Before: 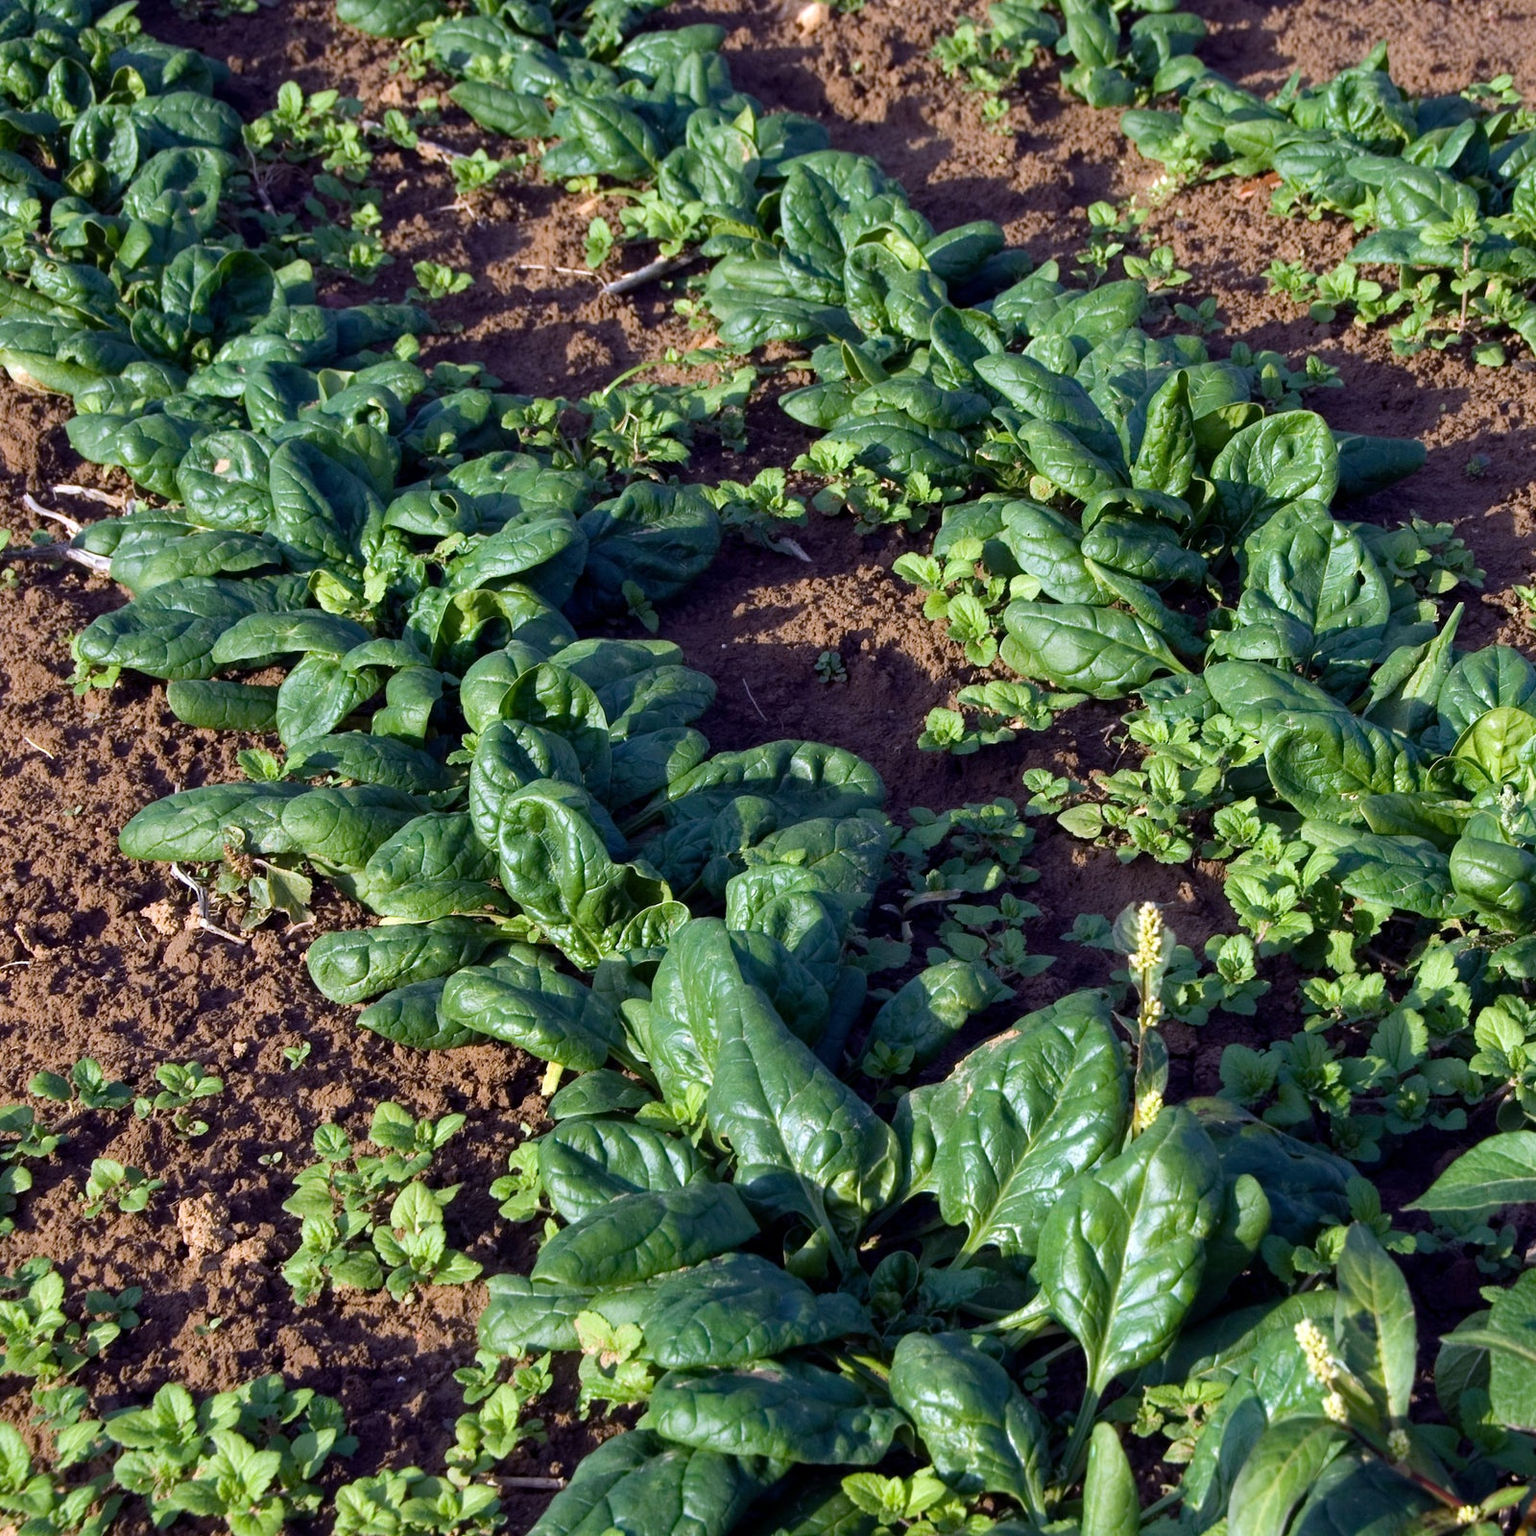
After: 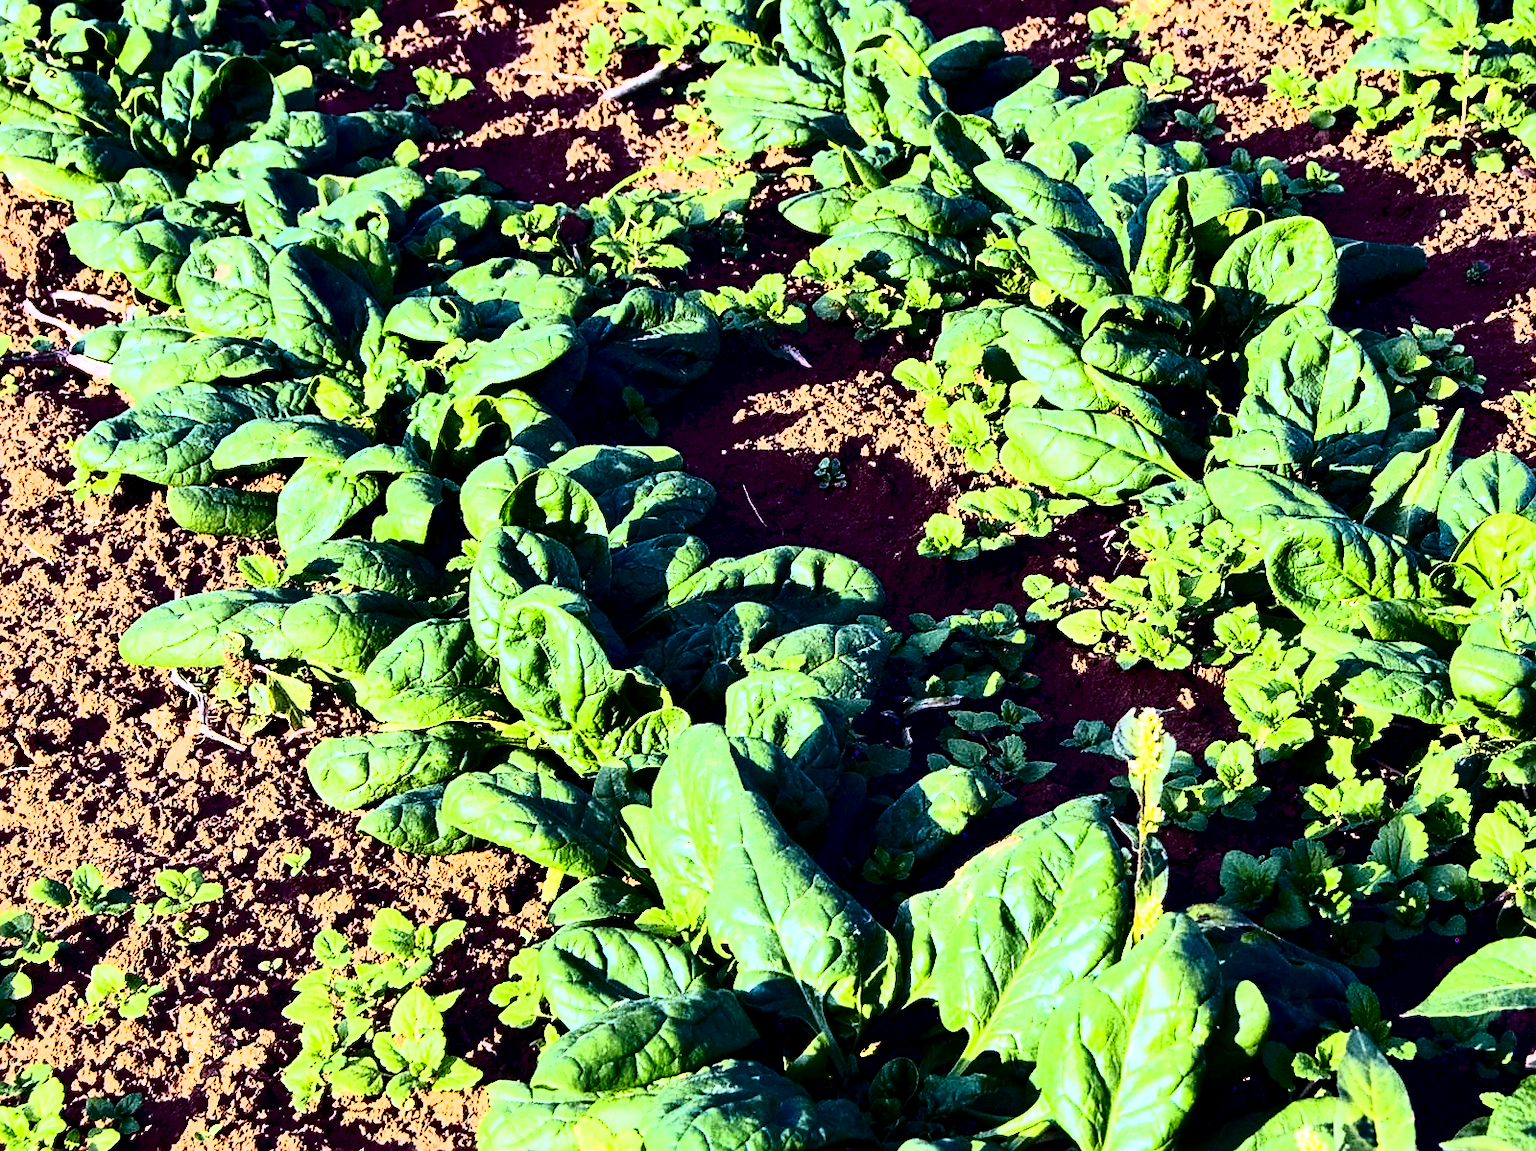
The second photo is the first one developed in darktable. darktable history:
local contrast: highlights 107%, shadows 101%, detail 120%, midtone range 0.2
crop and rotate: top 12.647%, bottom 12.412%
base curve: curves: ch0 [(0, 0) (0.007, 0.004) (0.027, 0.03) (0.046, 0.07) (0.207, 0.54) (0.442, 0.872) (0.673, 0.972) (1, 1)]
contrast brightness saturation: contrast 0.192, brightness -0.228, saturation 0.11
sharpen: amount 0.499
exposure: exposure 0.202 EV, compensate exposure bias true, compensate highlight preservation false
tone curve: curves: ch0 [(0, 0) (0.046, 0.031) (0.163, 0.114) (0.391, 0.432) (0.488, 0.561) (0.695, 0.839) (0.785, 0.904) (1, 0.965)]; ch1 [(0, 0) (0.248, 0.252) (0.427, 0.412) (0.482, 0.462) (0.499, 0.499) (0.518, 0.518) (0.535, 0.577) (0.585, 0.623) (0.679, 0.743) (0.788, 0.809) (1, 1)]; ch2 [(0, 0) (0.313, 0.262) (0.427, 0.417) (0.473, 0.47) (0.503, 0.503) (0.523, 0.515) (0.557, 0.596) (0.598, 0.646) (0.708, 0.771) (1, 1)], color space Lab, independent channels, preserve colors none
